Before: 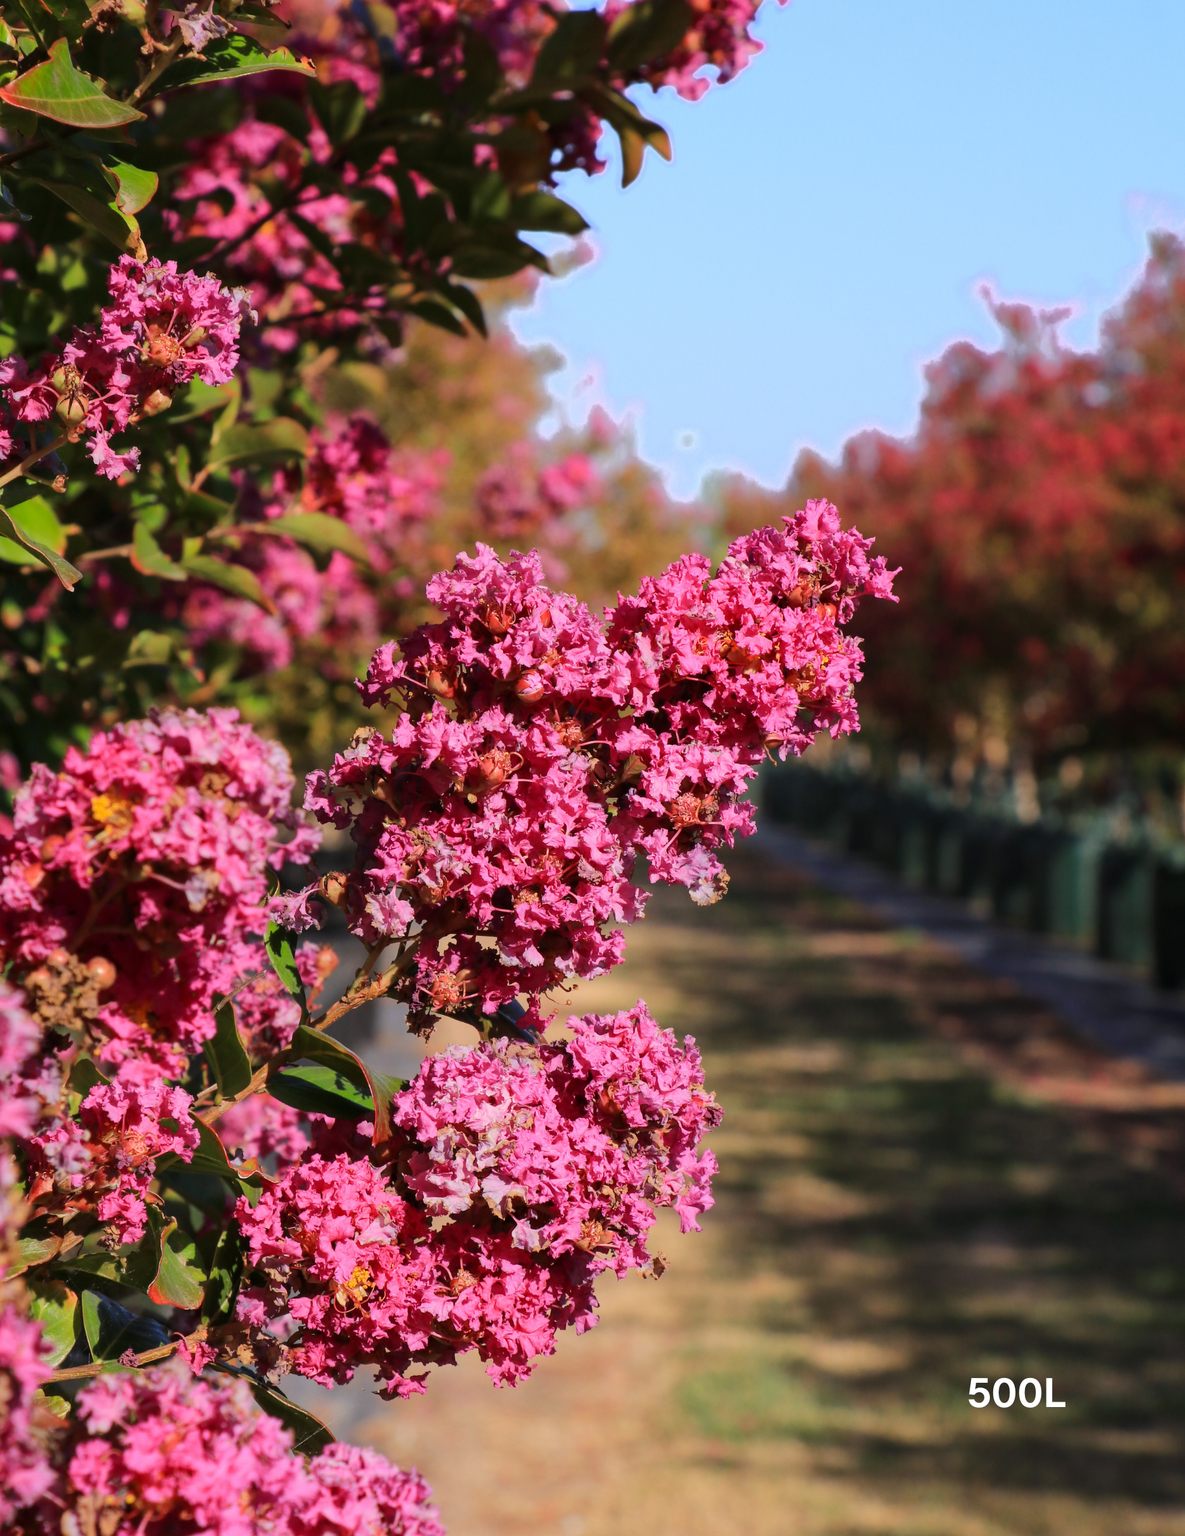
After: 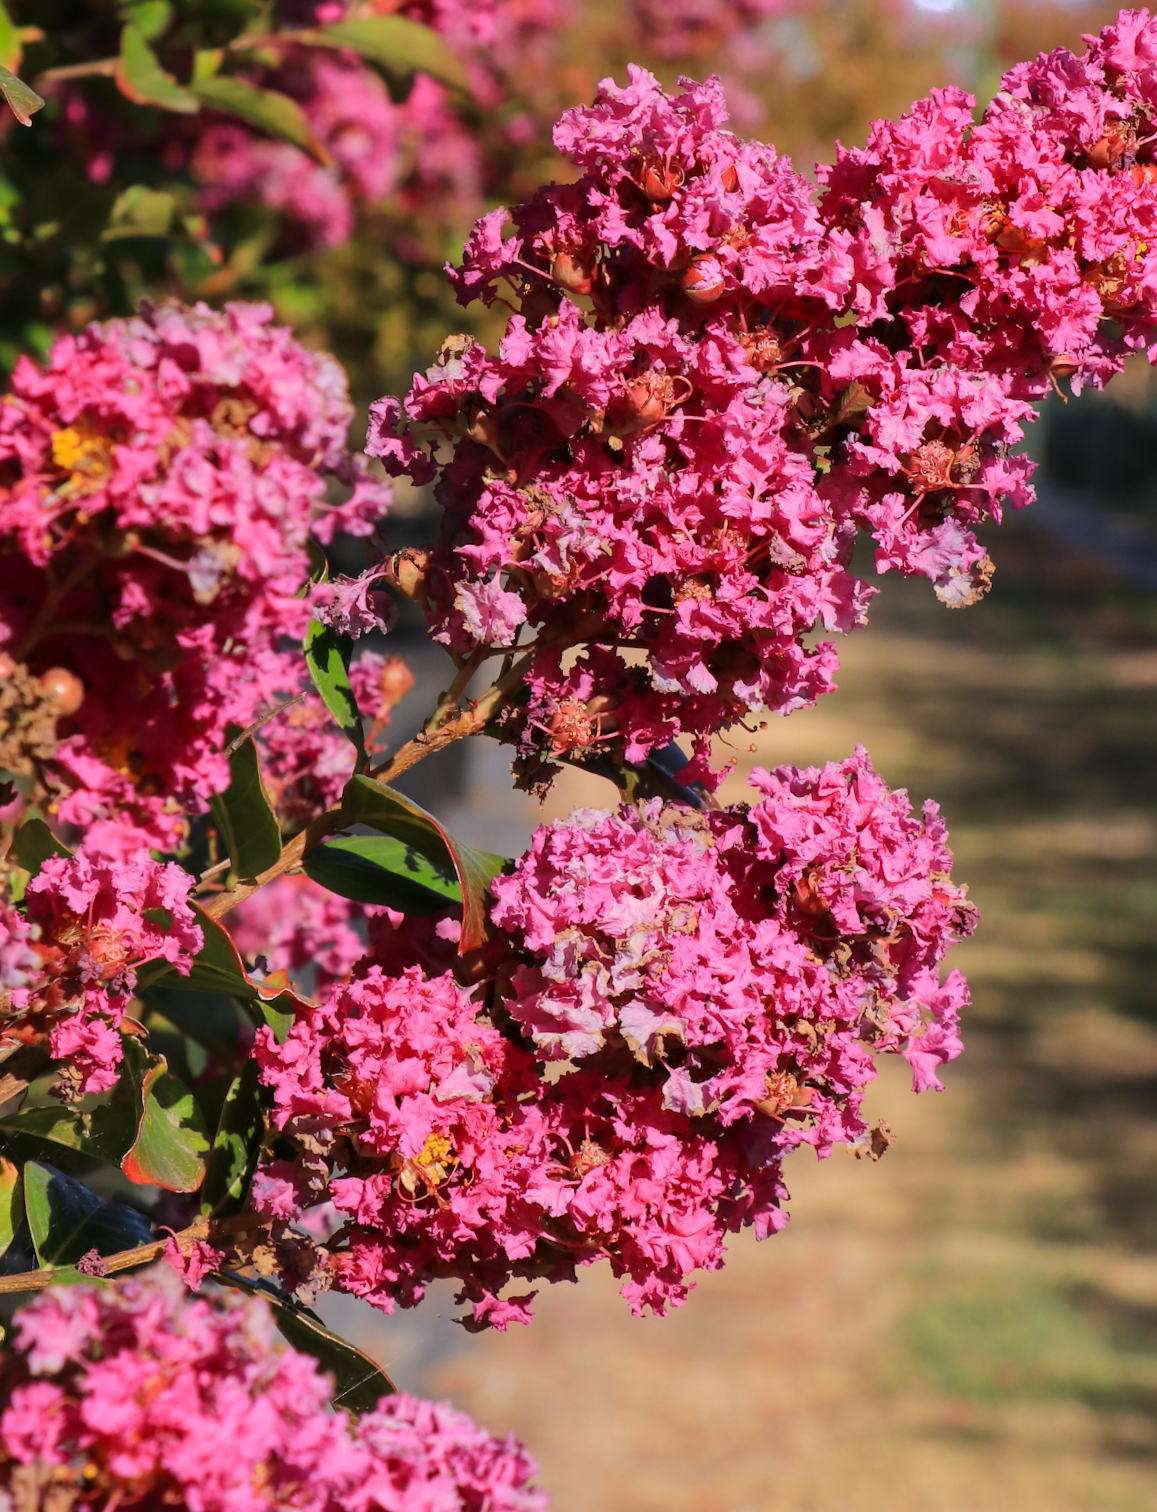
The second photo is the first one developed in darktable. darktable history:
crop and rotate: angle -1.04°, left 3.685%, top 31.969%, right 28.81%
